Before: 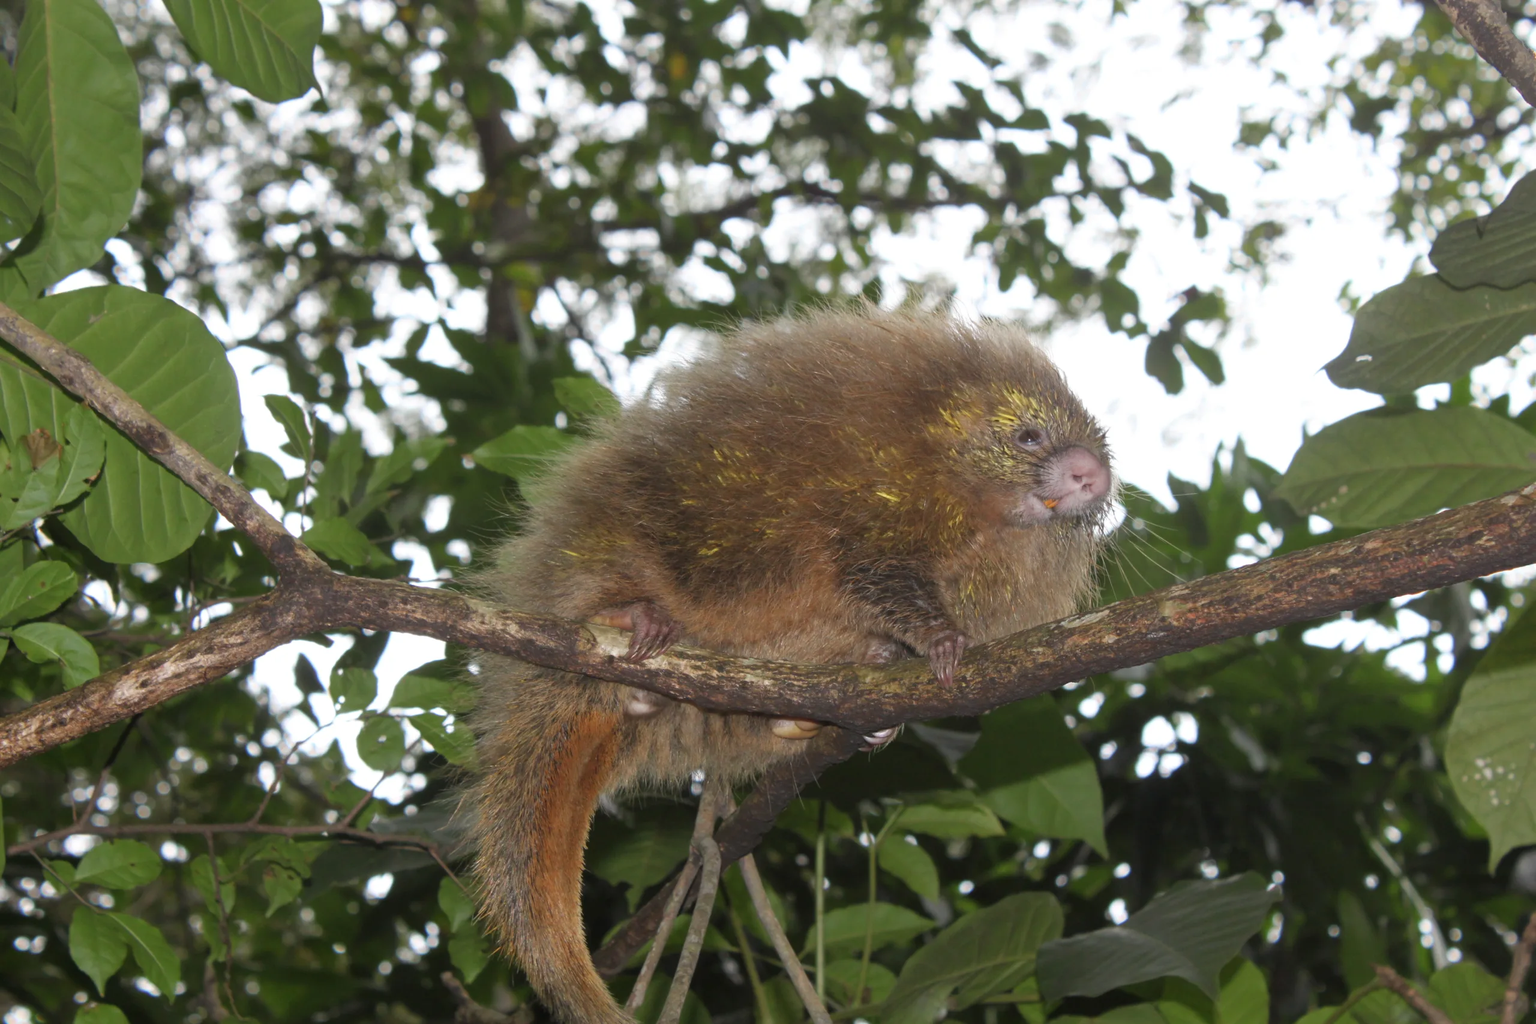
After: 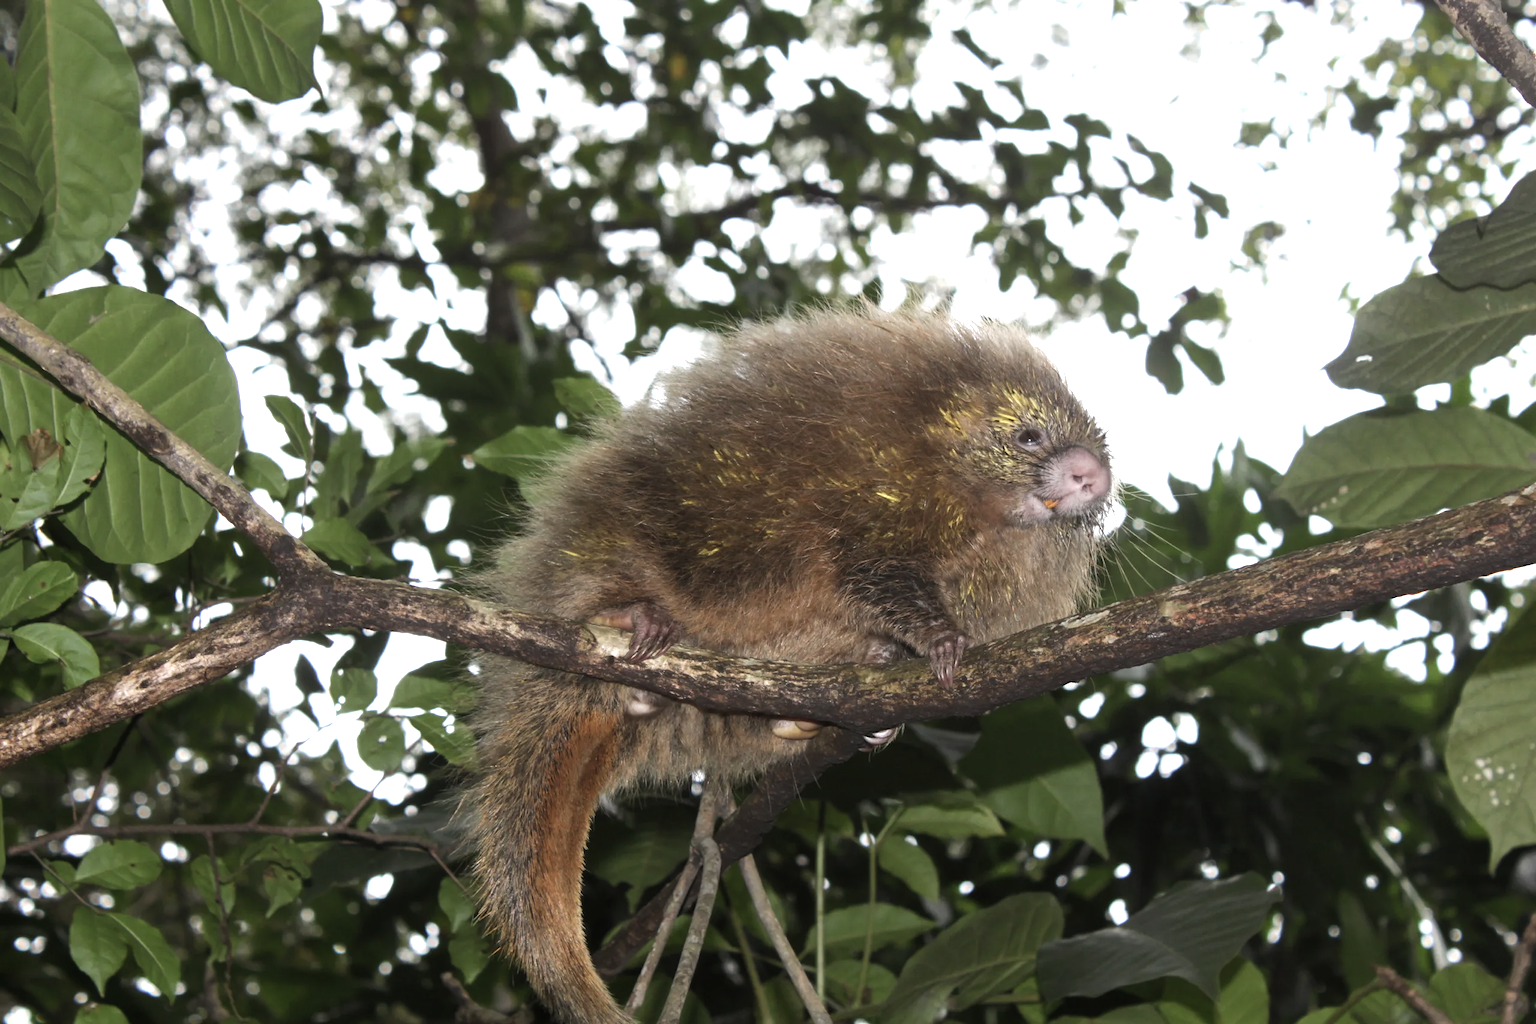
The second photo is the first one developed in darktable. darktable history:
tone equalizer: -8 EV -0.777 EV, -7 EV -0.702 EV, -6 EV -0.562 EV, -5 EV -0.418 EV, -3 EV 0.391 EV, -2 EV 0.6 EV, -1 EV 0.698 EV, +0 EV 0.739 EV, edges refinement/feathering 500, mask exposure compensation -1.57 EV, preserve details no
color correction: highlights b* 0.057, saturation 0.814
